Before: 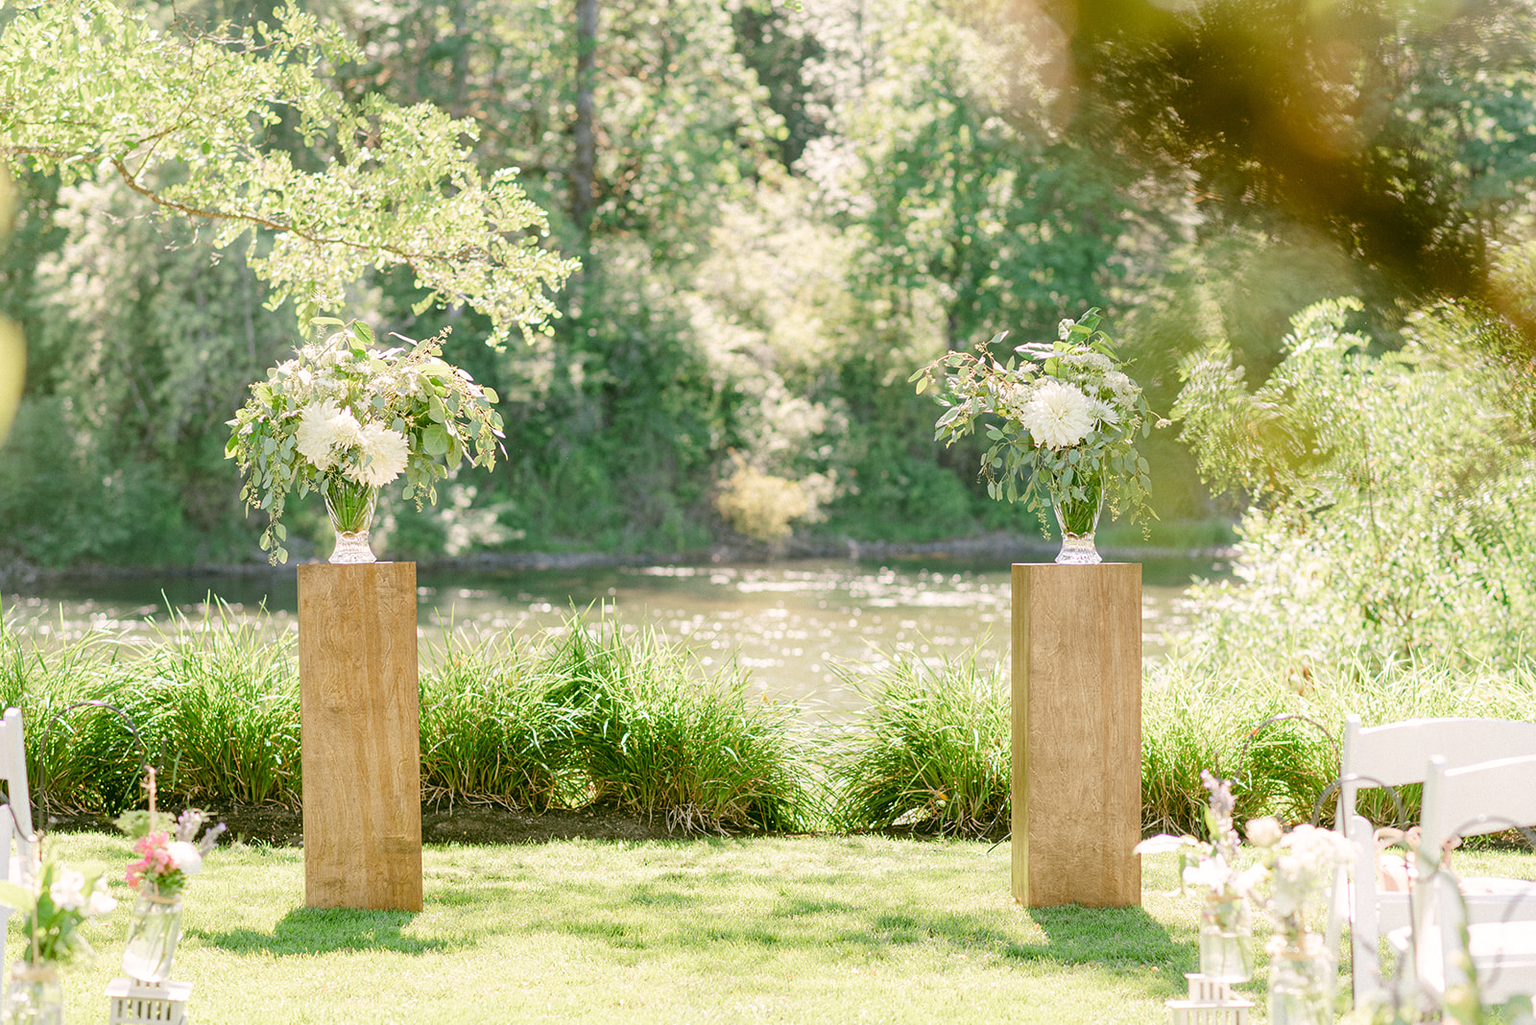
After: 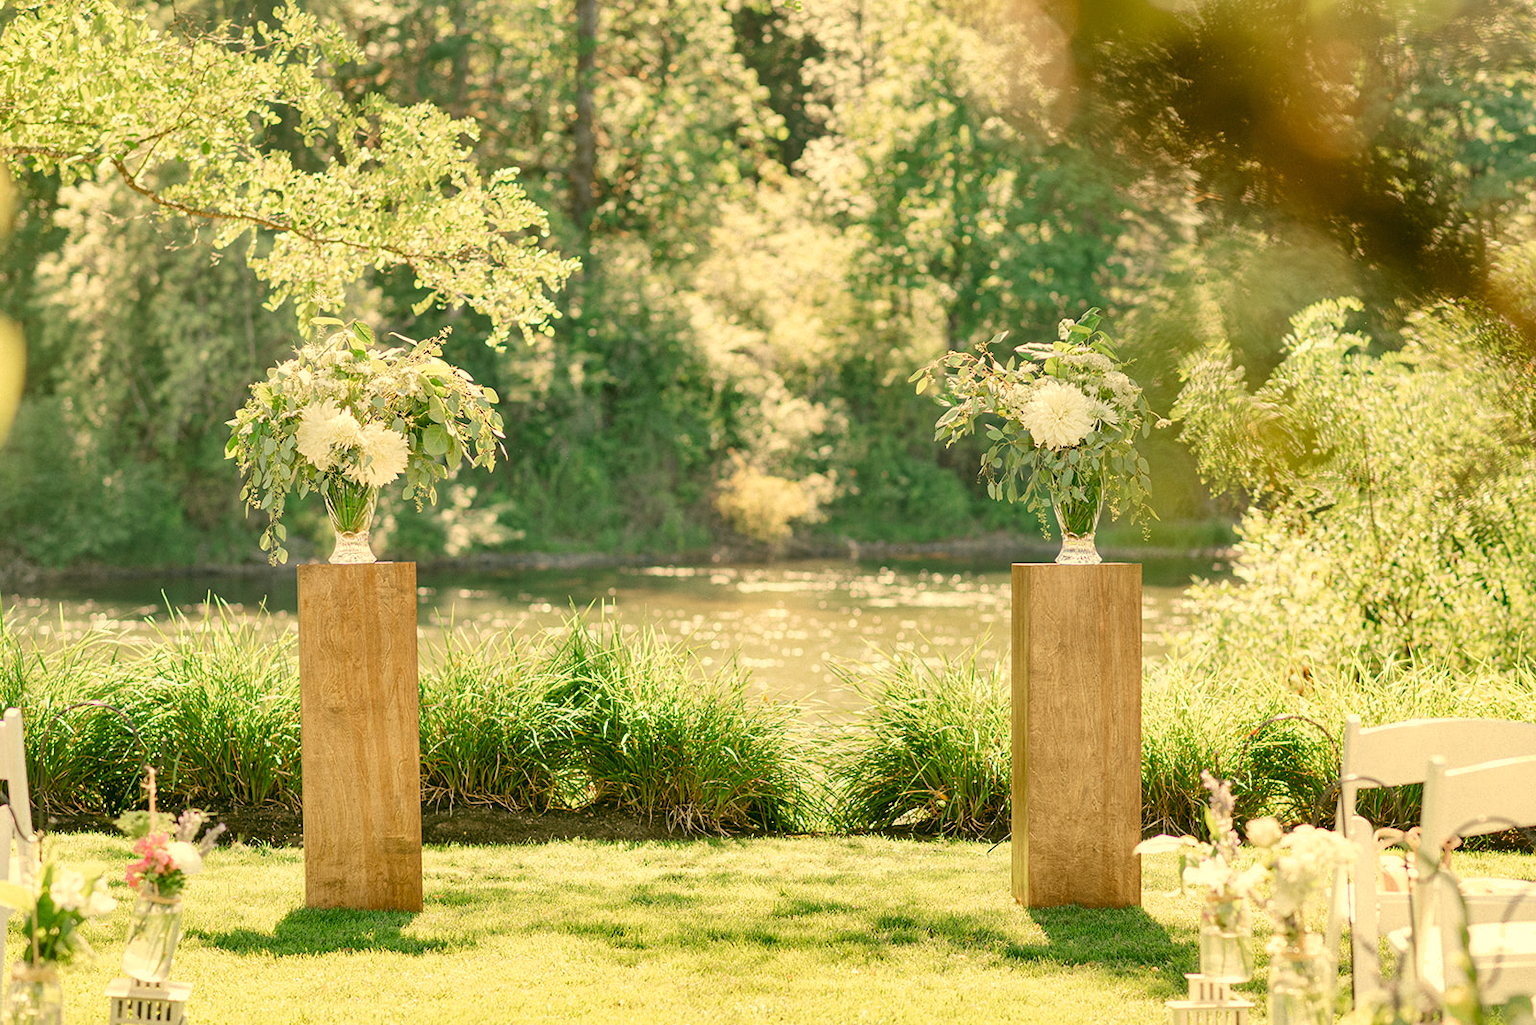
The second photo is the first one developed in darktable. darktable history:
white balance: red 1.08, blue 0.791
shadows and highlights: soften with gaussian
